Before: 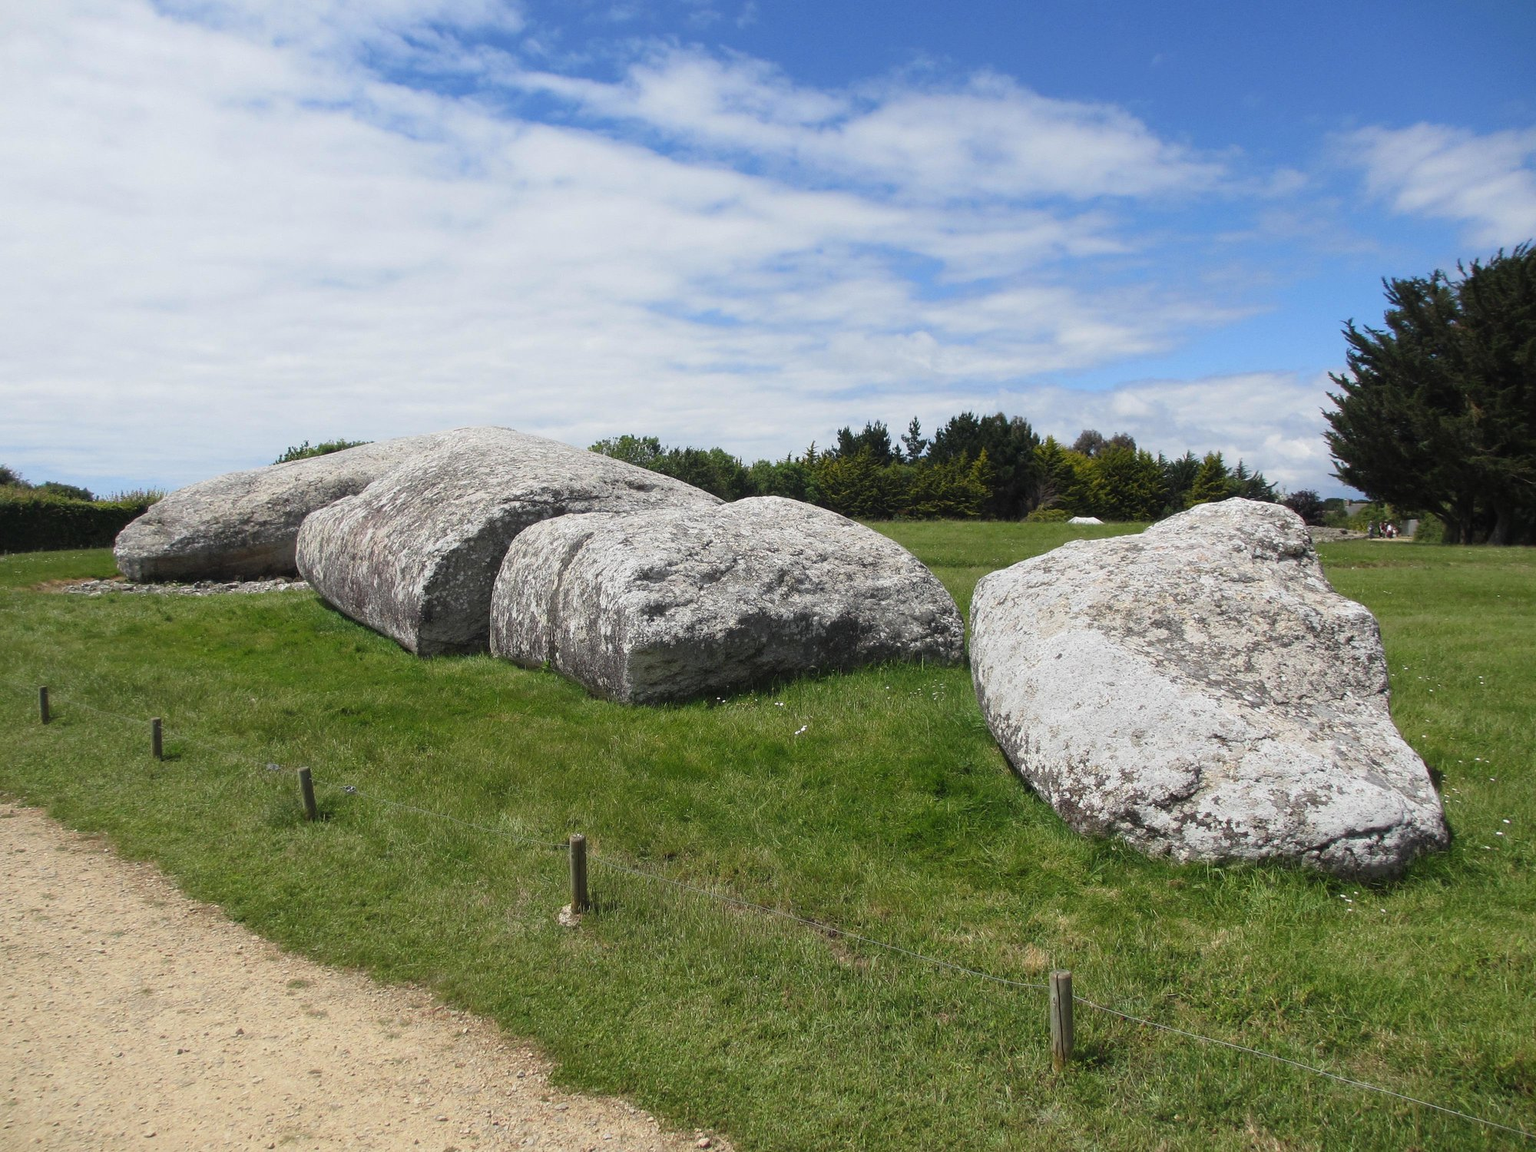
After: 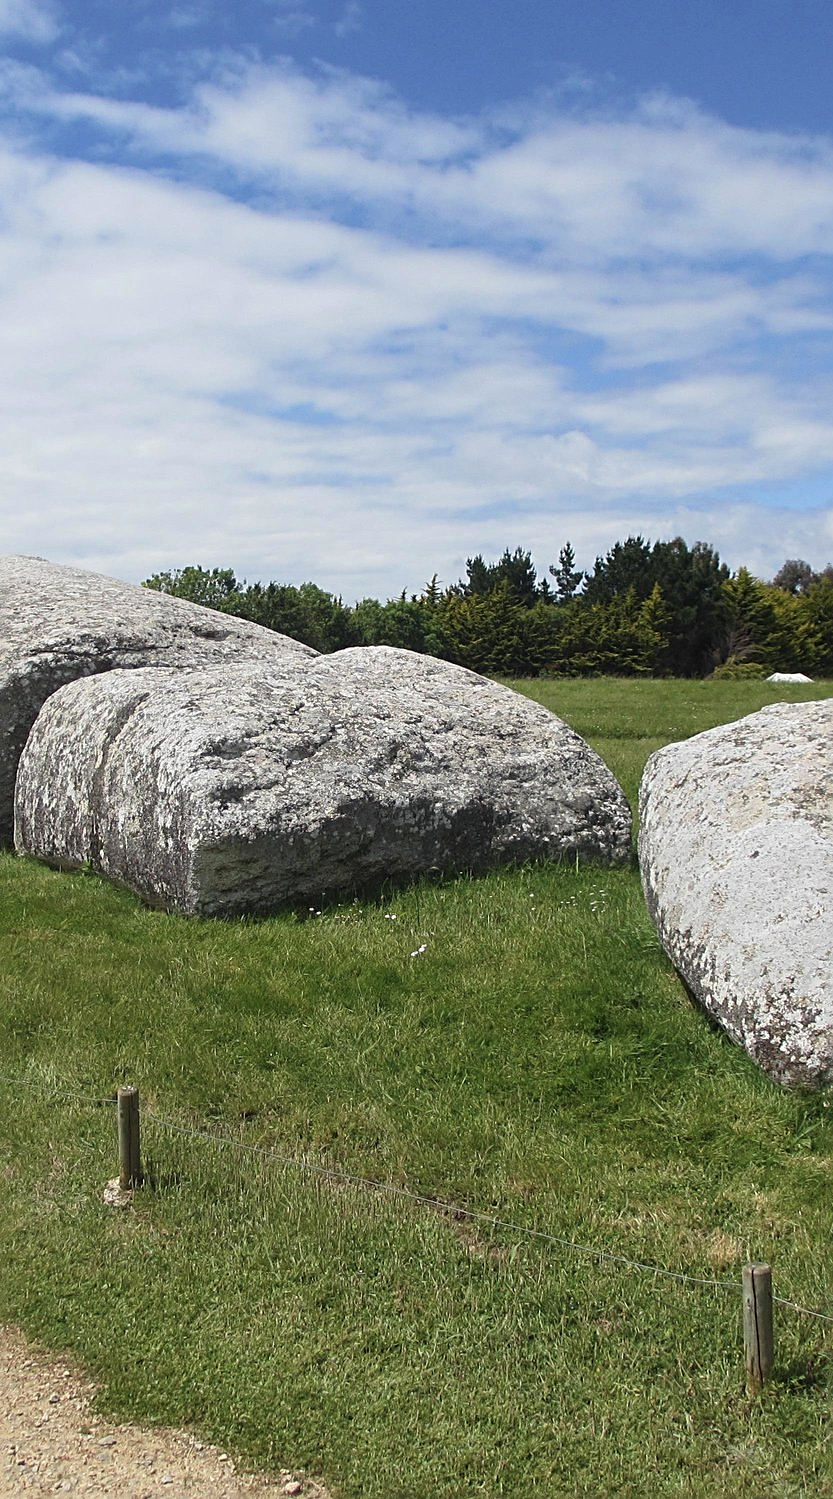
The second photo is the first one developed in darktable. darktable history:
sharpen: radius 2.531, amount 0.628
crop: left 31.229%, right 27.105%
fill light: on, module defaults
velvia: on, module defaults
color correction: saturation 0.8
